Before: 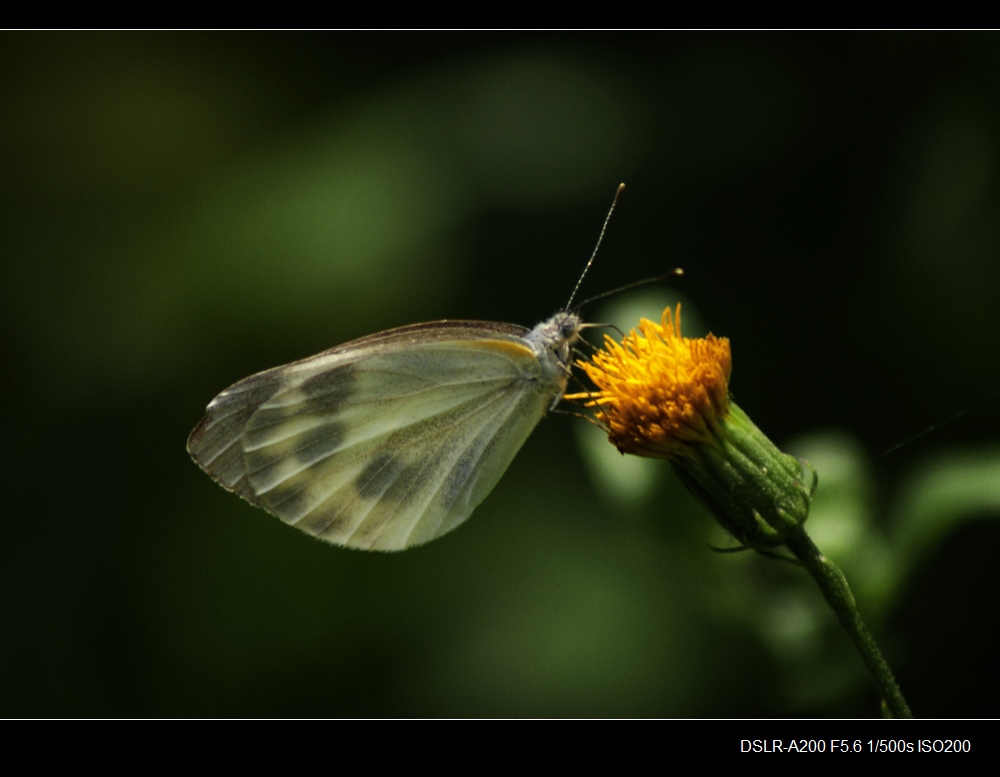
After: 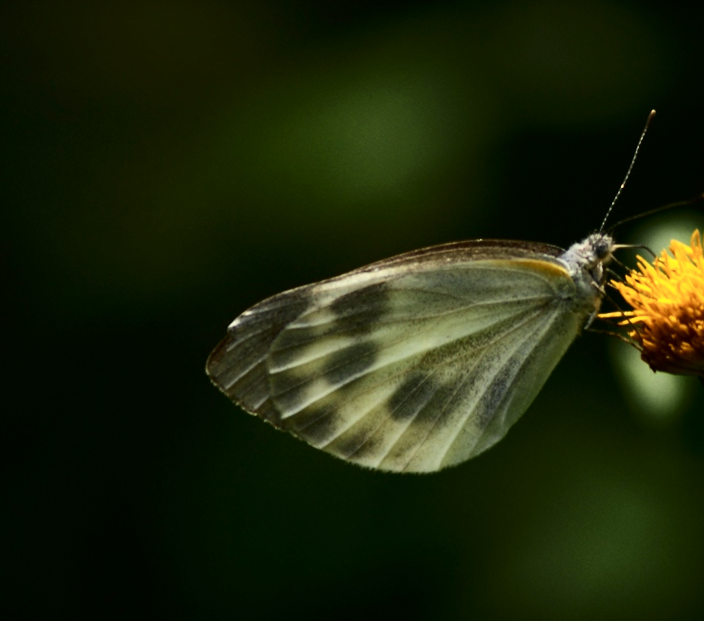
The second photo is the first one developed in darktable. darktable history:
contrast brightness saturation: contrast 0.28
crop: top 5.803%, right 27.864%, bottom 5.804%
rotate and perspective: rotation -0.013°, lens shift (vertical) -0.027, lens shift (horizontal) 0.178, crop left 0.016, crop right 0.989, crop top 0.082, crop bottom 0.918
